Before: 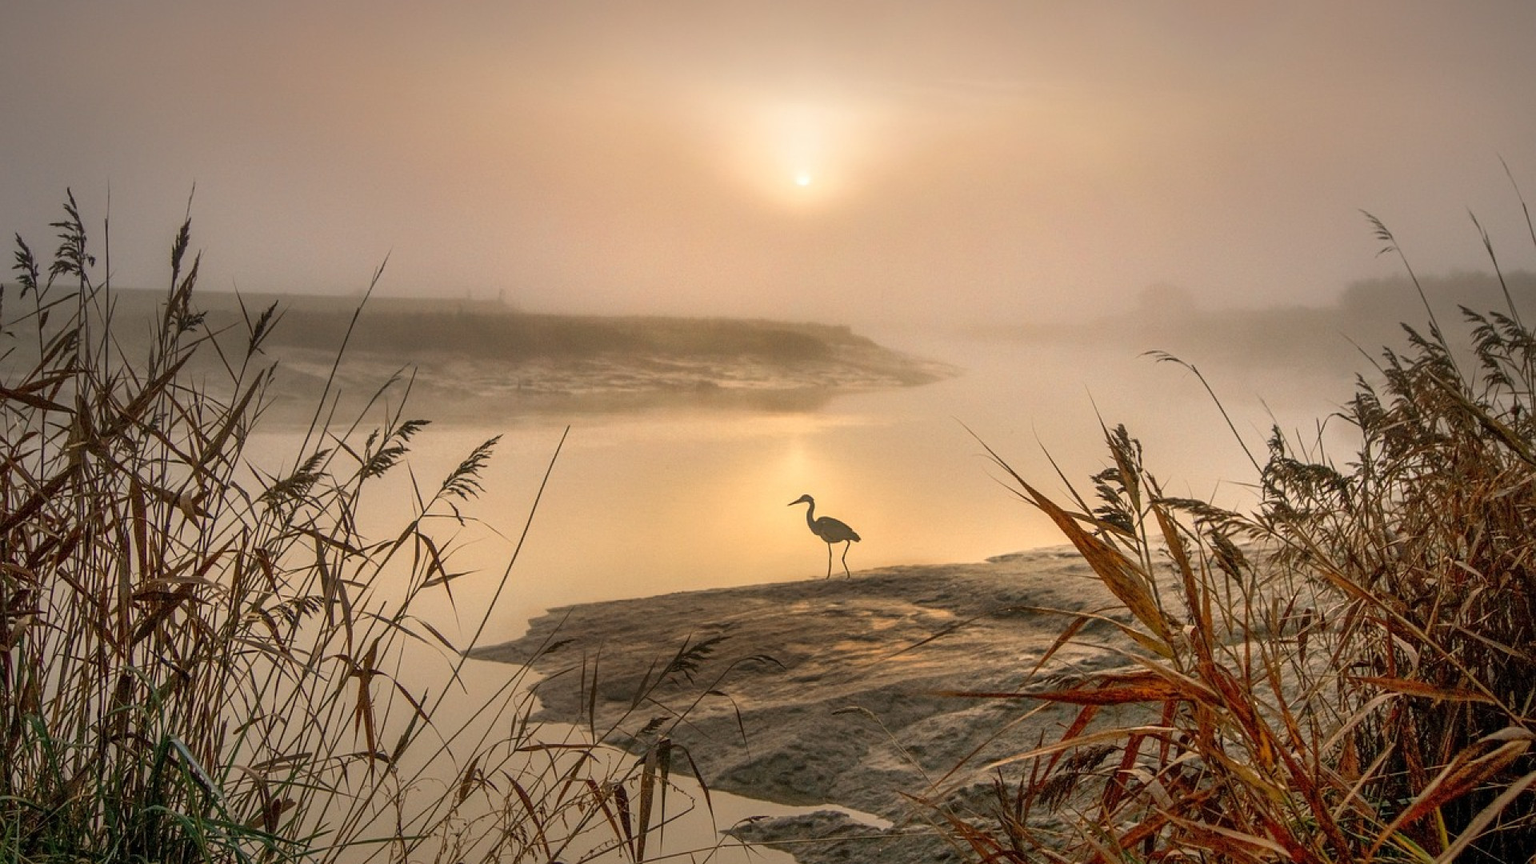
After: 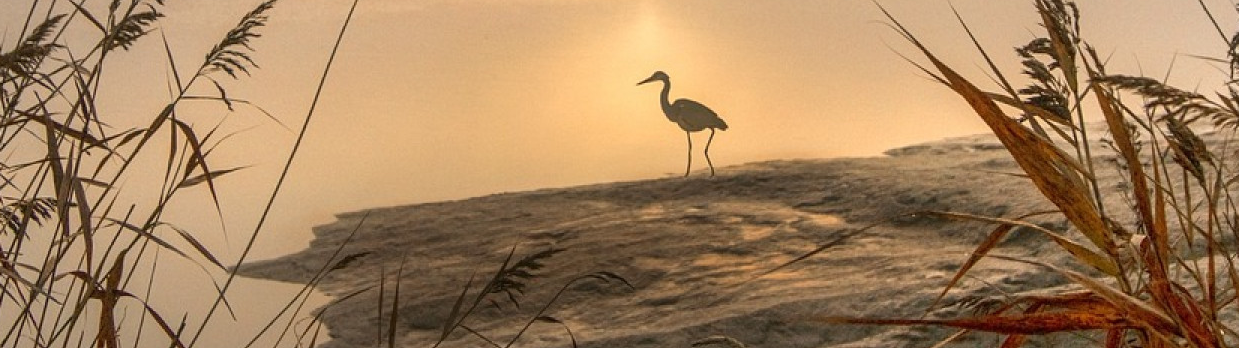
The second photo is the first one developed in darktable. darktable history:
crop: left 18.139%, top 50.677%, right 17.281%, bottom 16.935%
